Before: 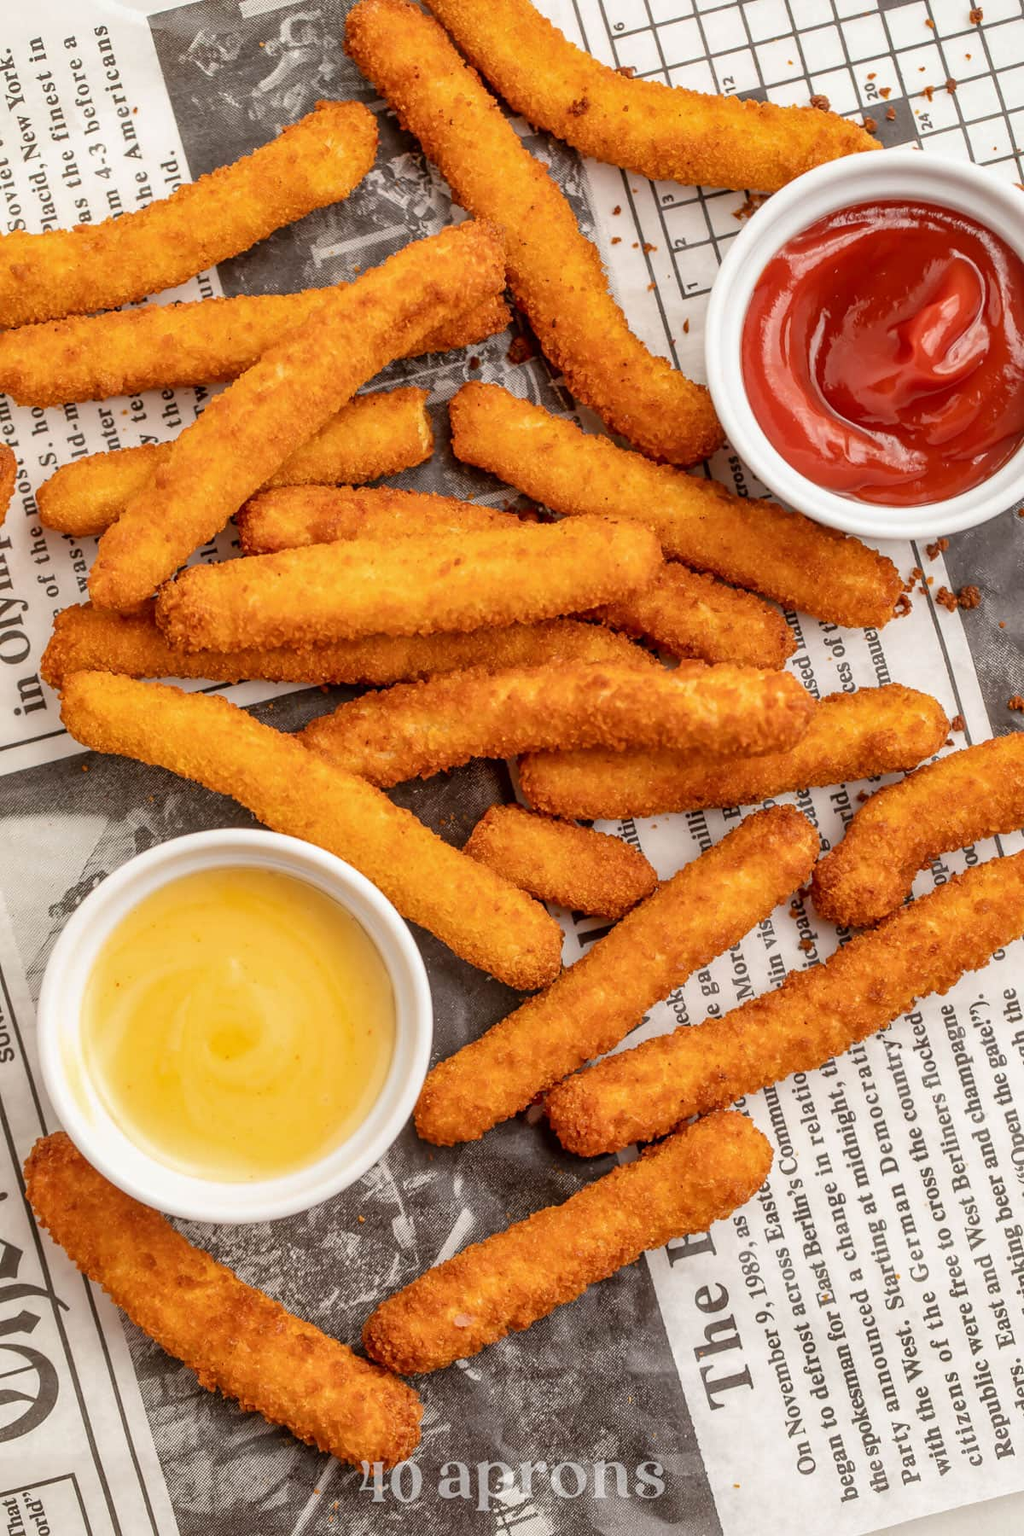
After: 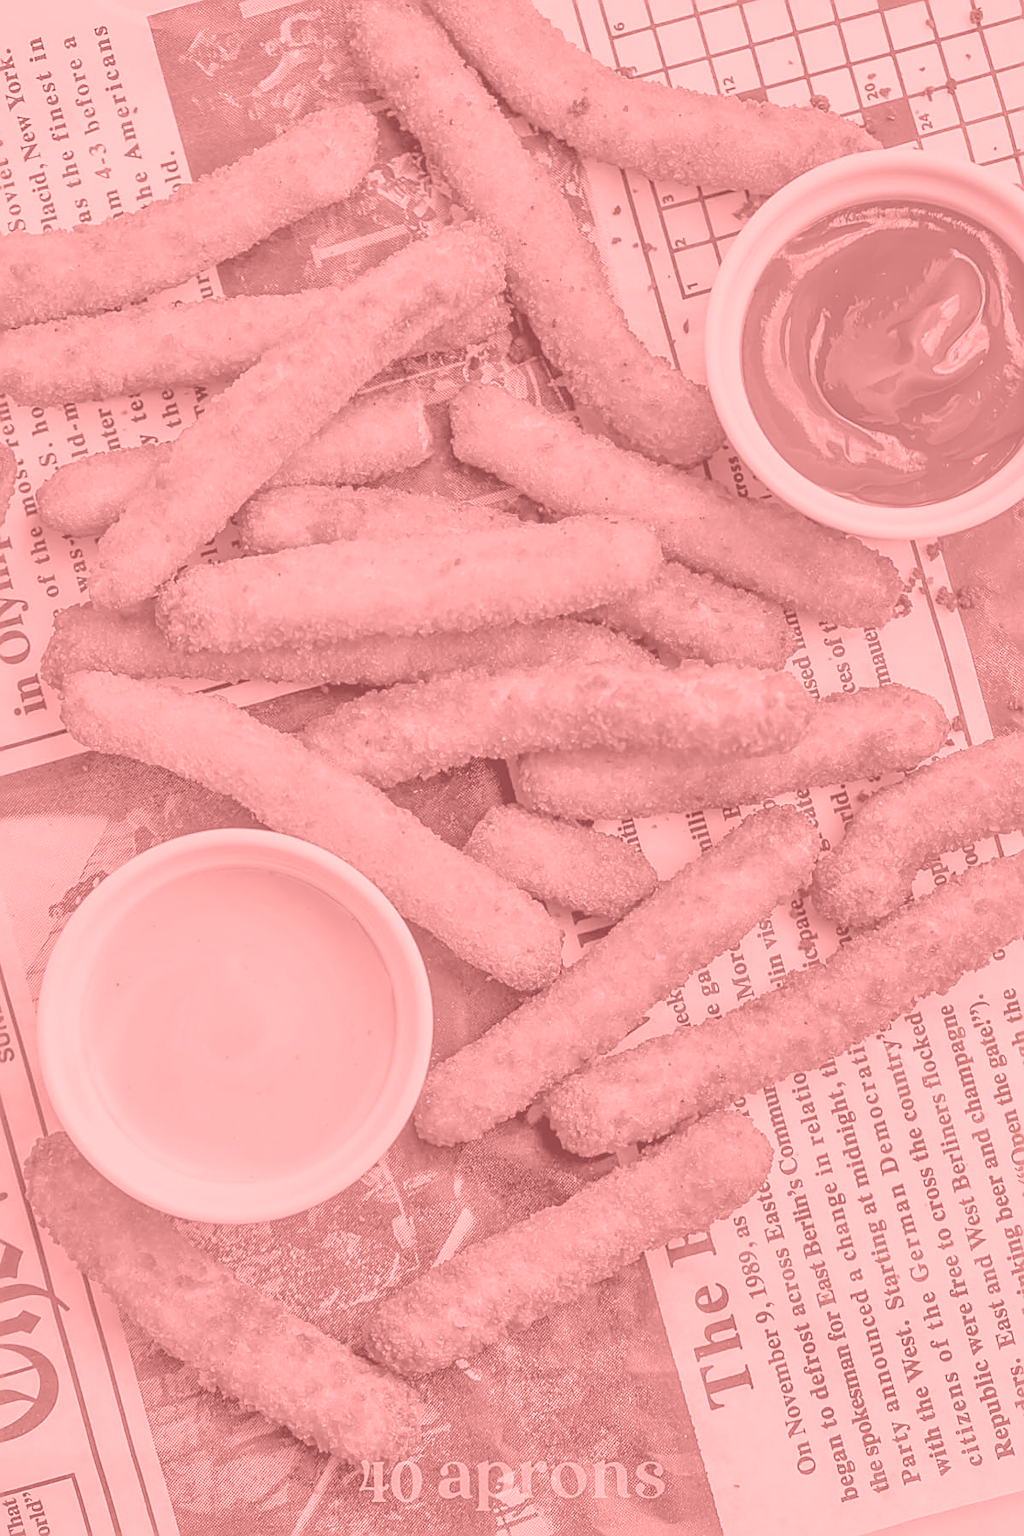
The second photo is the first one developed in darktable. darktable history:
tone equalizer: -7 EV 0.15 EV, -6 EV 0.6 EV, -5 EV 1.15 EV, -4 EV 1.33 EV, -3 EV 1.15 EV, -2 EV 0.6 EV, -1 EV 0.15 EV, mask exposure compensation -0.5 EV
colorize: saturation 51%, source mix 50.67%, lightness 50.67%
sharpen: amount 0.75
